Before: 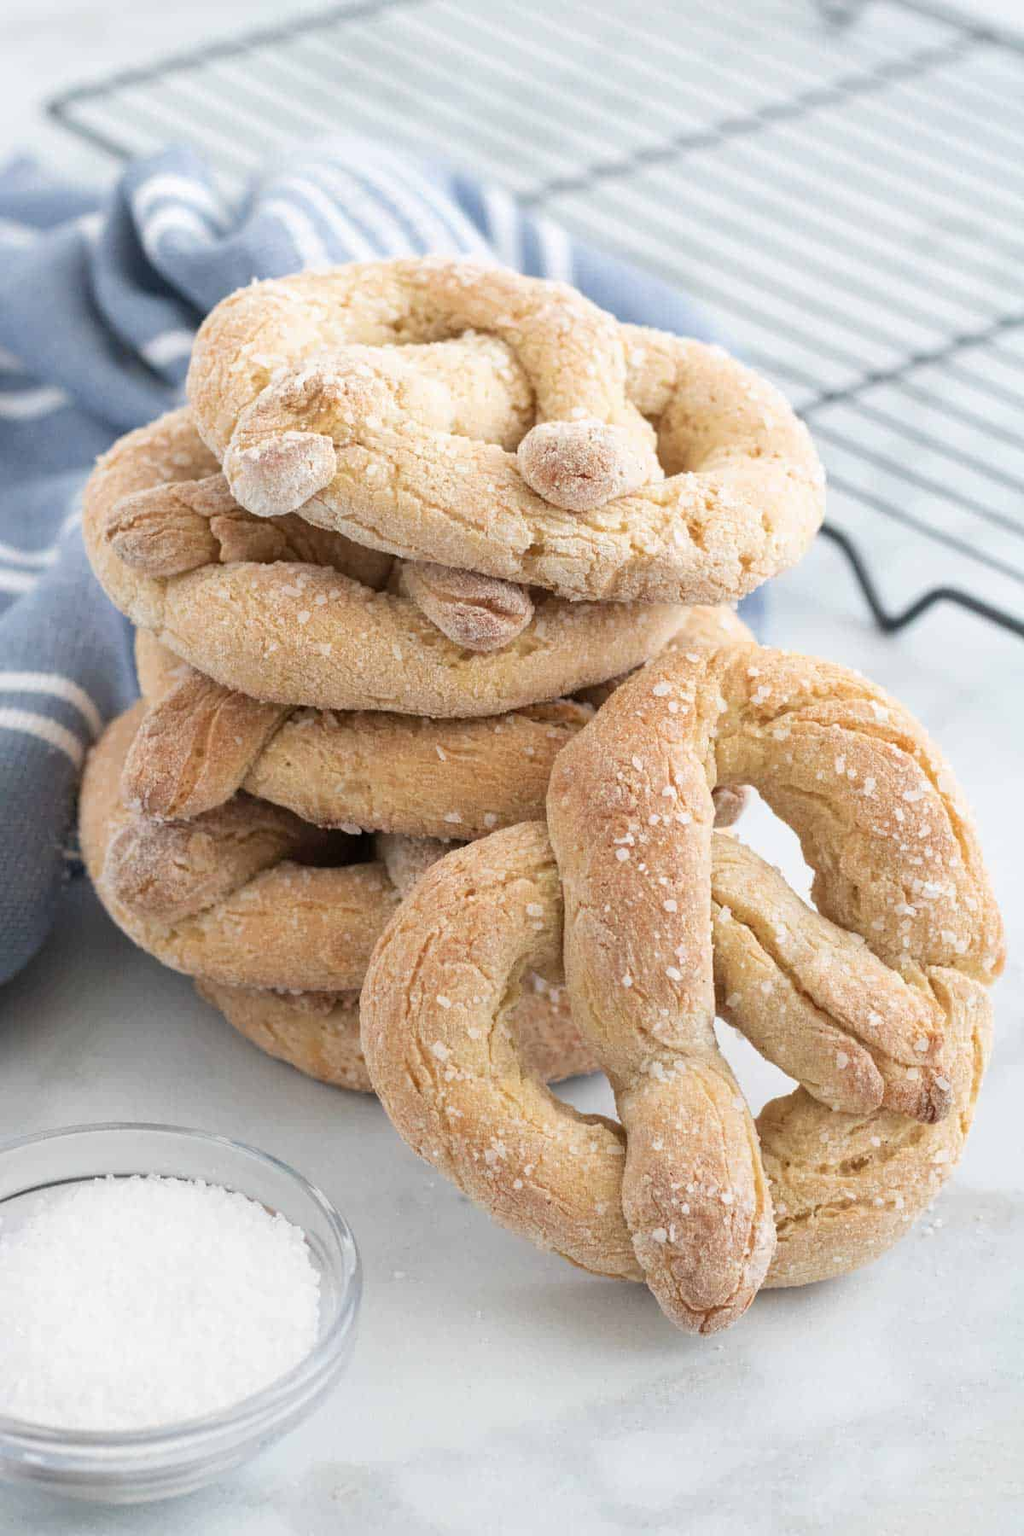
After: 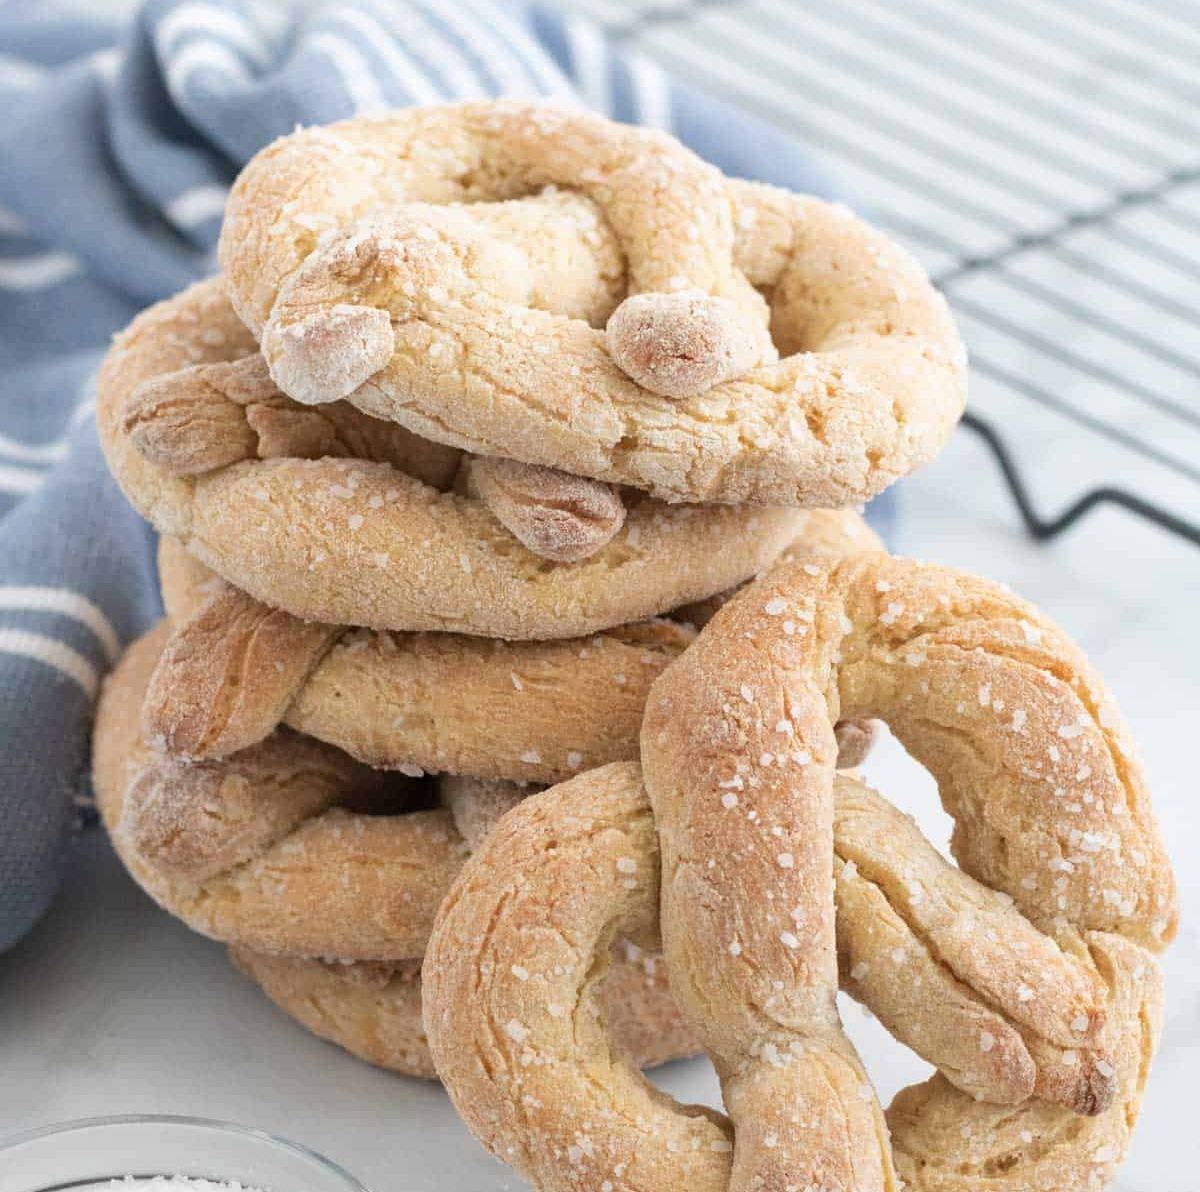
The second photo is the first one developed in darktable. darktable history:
crop: top 11.168%, bottom 22.603%
